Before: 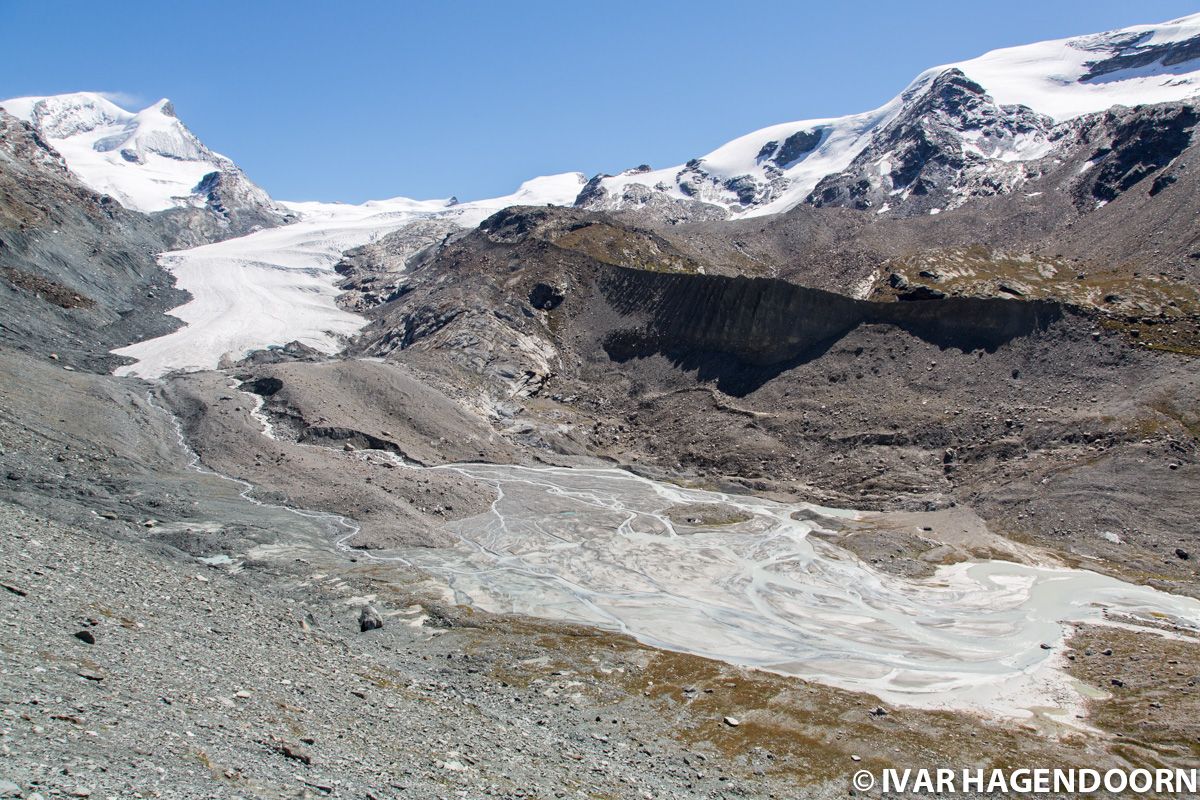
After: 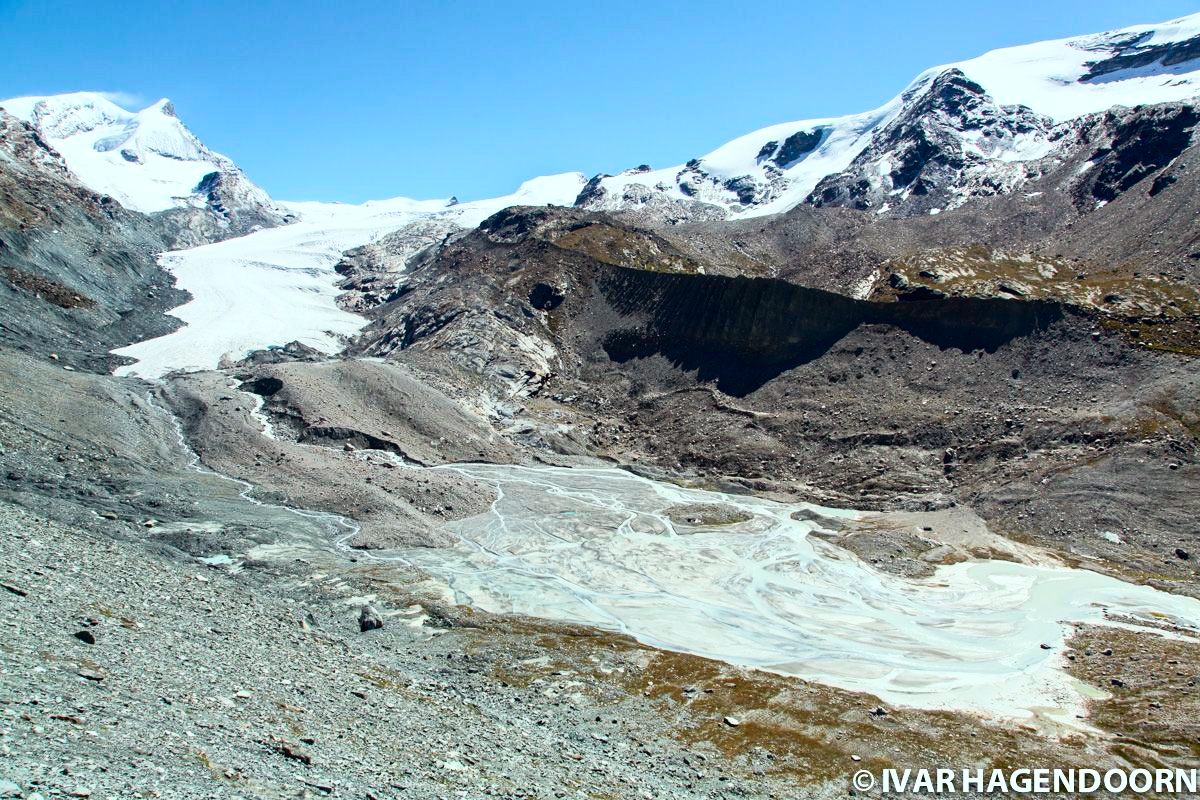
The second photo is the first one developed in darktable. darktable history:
tone curve: curves: ch0 [(0, 0) (0.139, 0.067) (0.319, 0.269) (0.498, 0.505) (0.725, 0.824) (0.864, 0.945) (0.985, 1)]; ch1 [(0, 0) (0.291, 0.197) (0.456, 0.426) (0.495, 0.488) (0.557, 0.578) (0.599, 0.644) (0.702, 0.786) (1, 1)]; ch2 [(0, 0) (0.125, 0.089) (0.353, 0.329) (0.447, 0.43) (0.557, 0.566) (0.63, 0.667) (1, 1)], color space Lab, independent channels, preserve colors none
color correction: highlights a* -6.69, highlights b* 0.49
